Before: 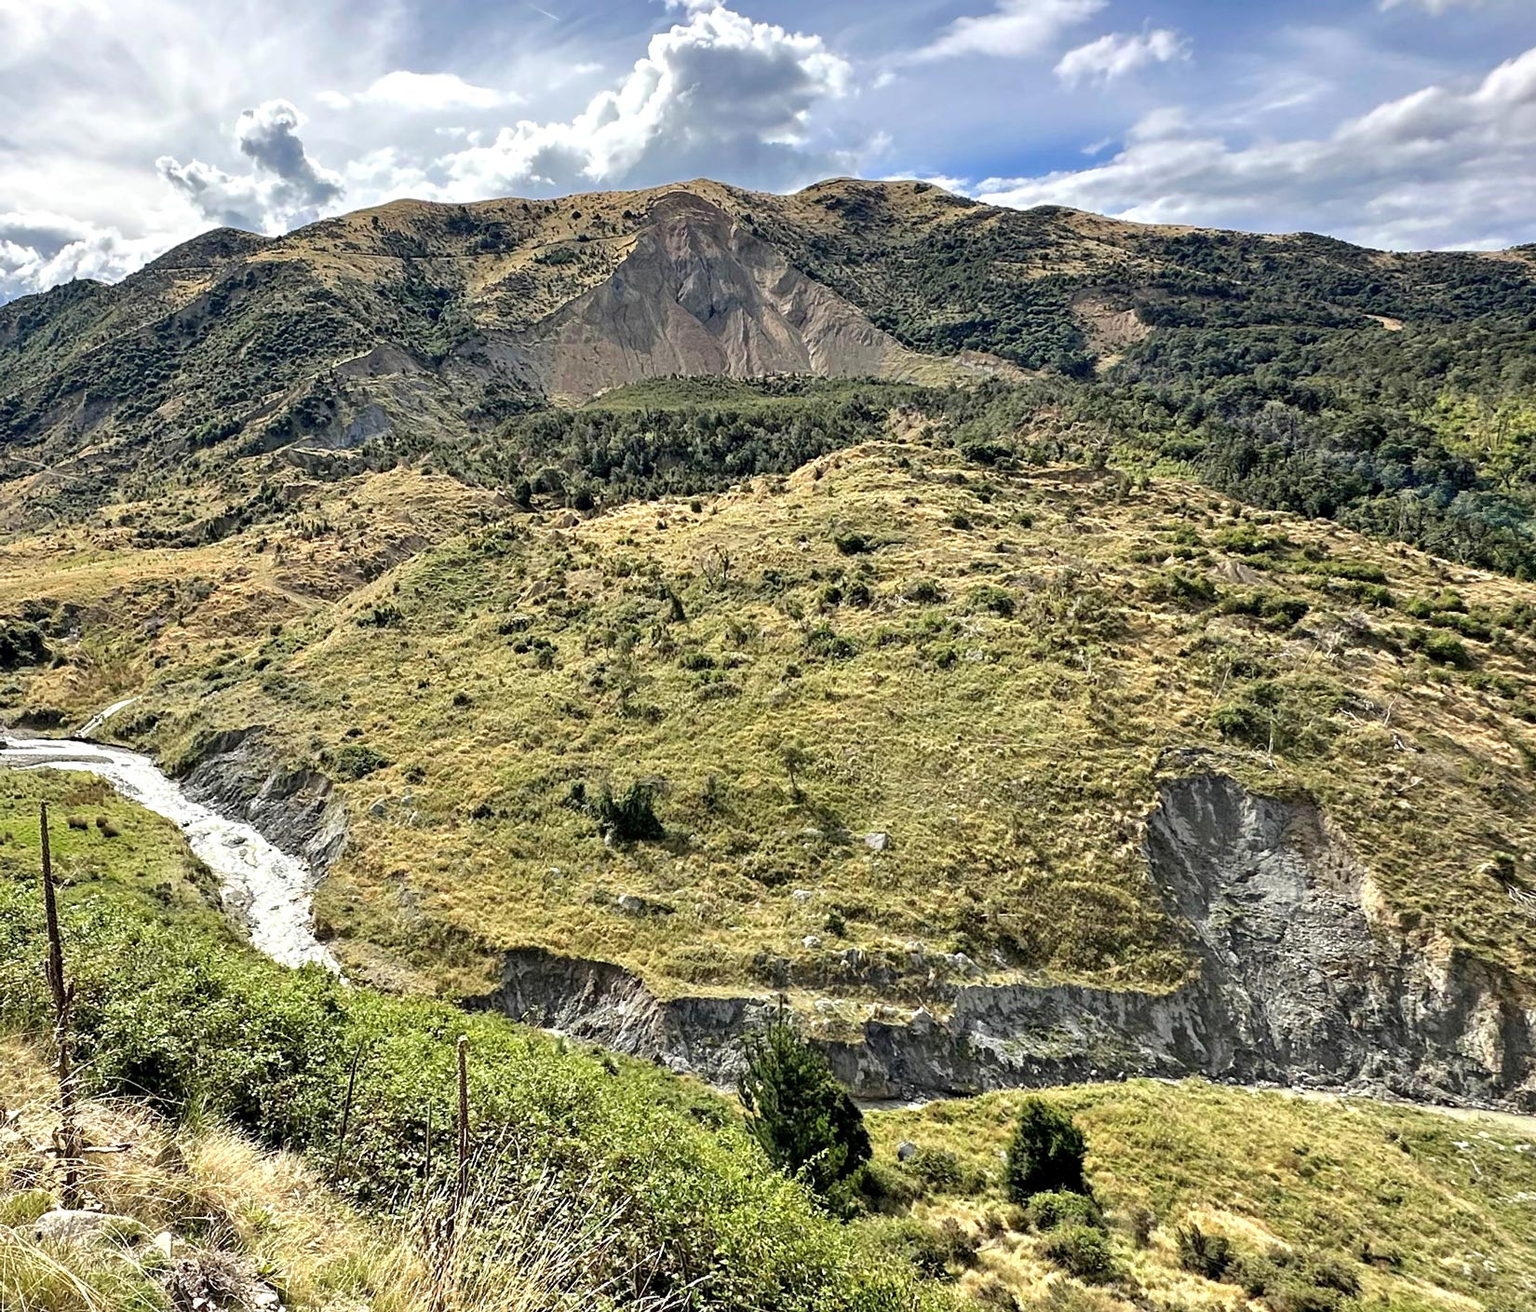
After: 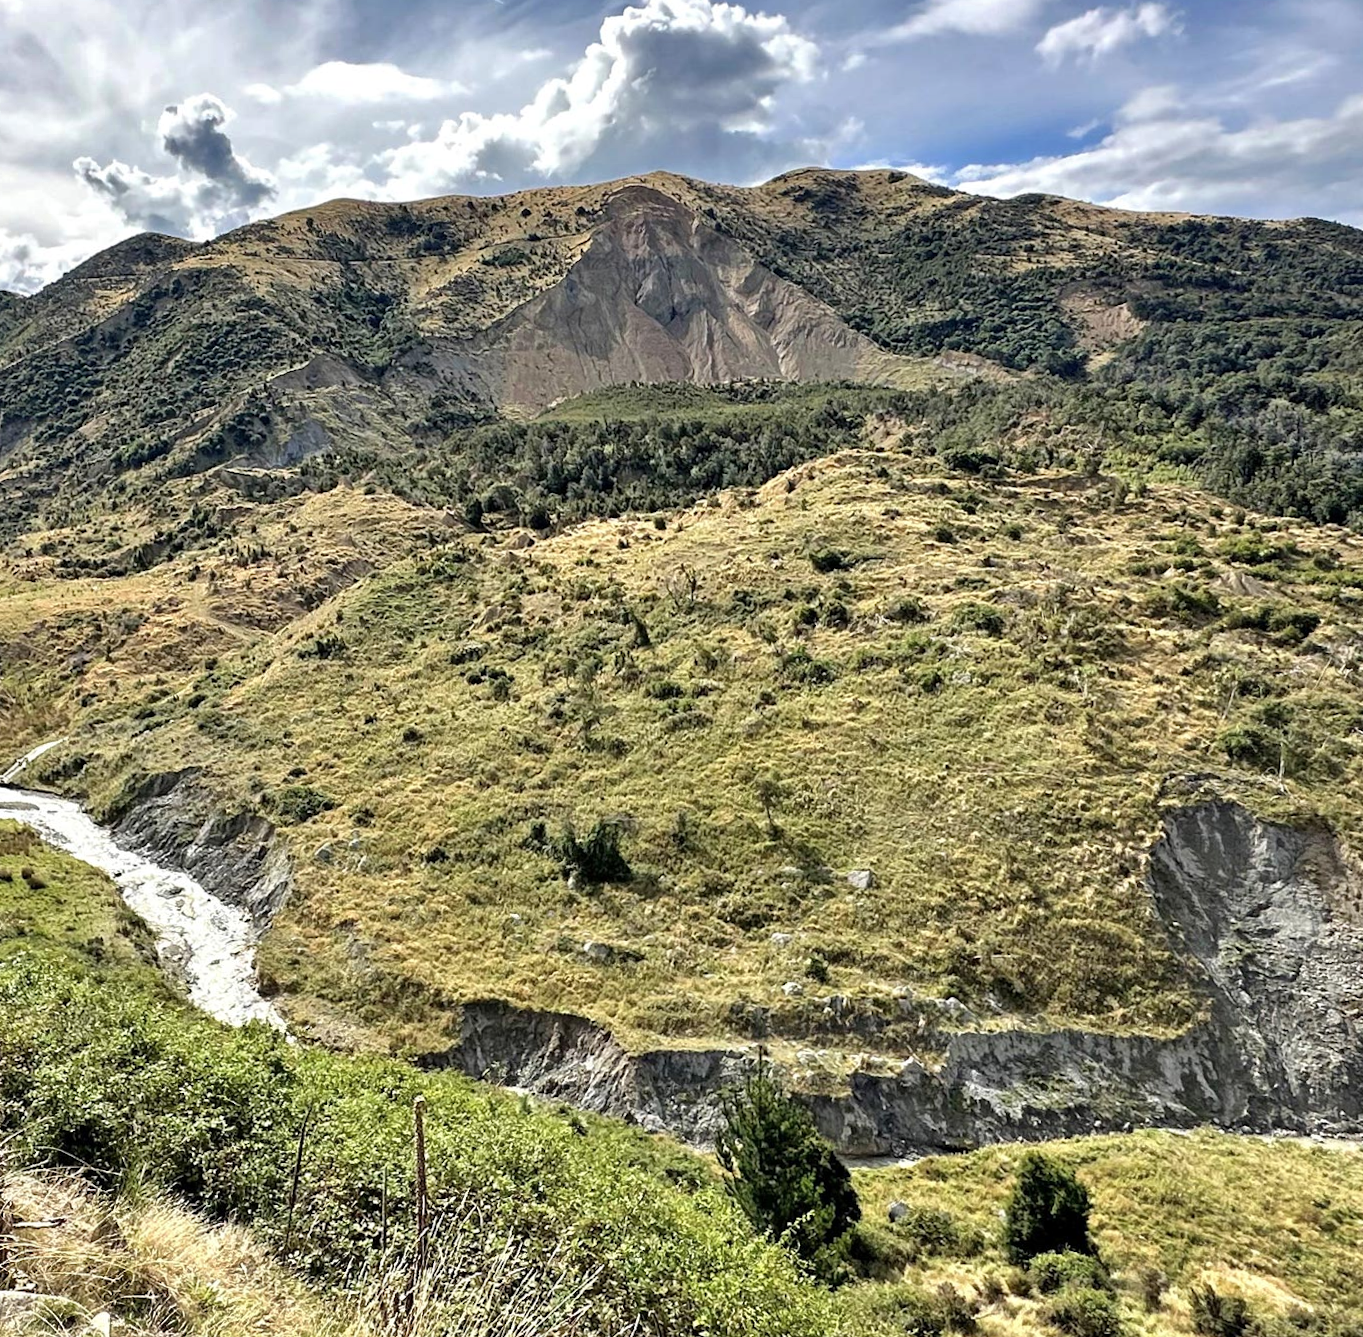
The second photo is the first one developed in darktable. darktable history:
contrast brightness saturation: saturation -0.05
shadows and highlights: soften with gaussian
crop and rotate: angle 1°, left 4.281%, top 0.642%, right 11.383%, bottom 2.486%
